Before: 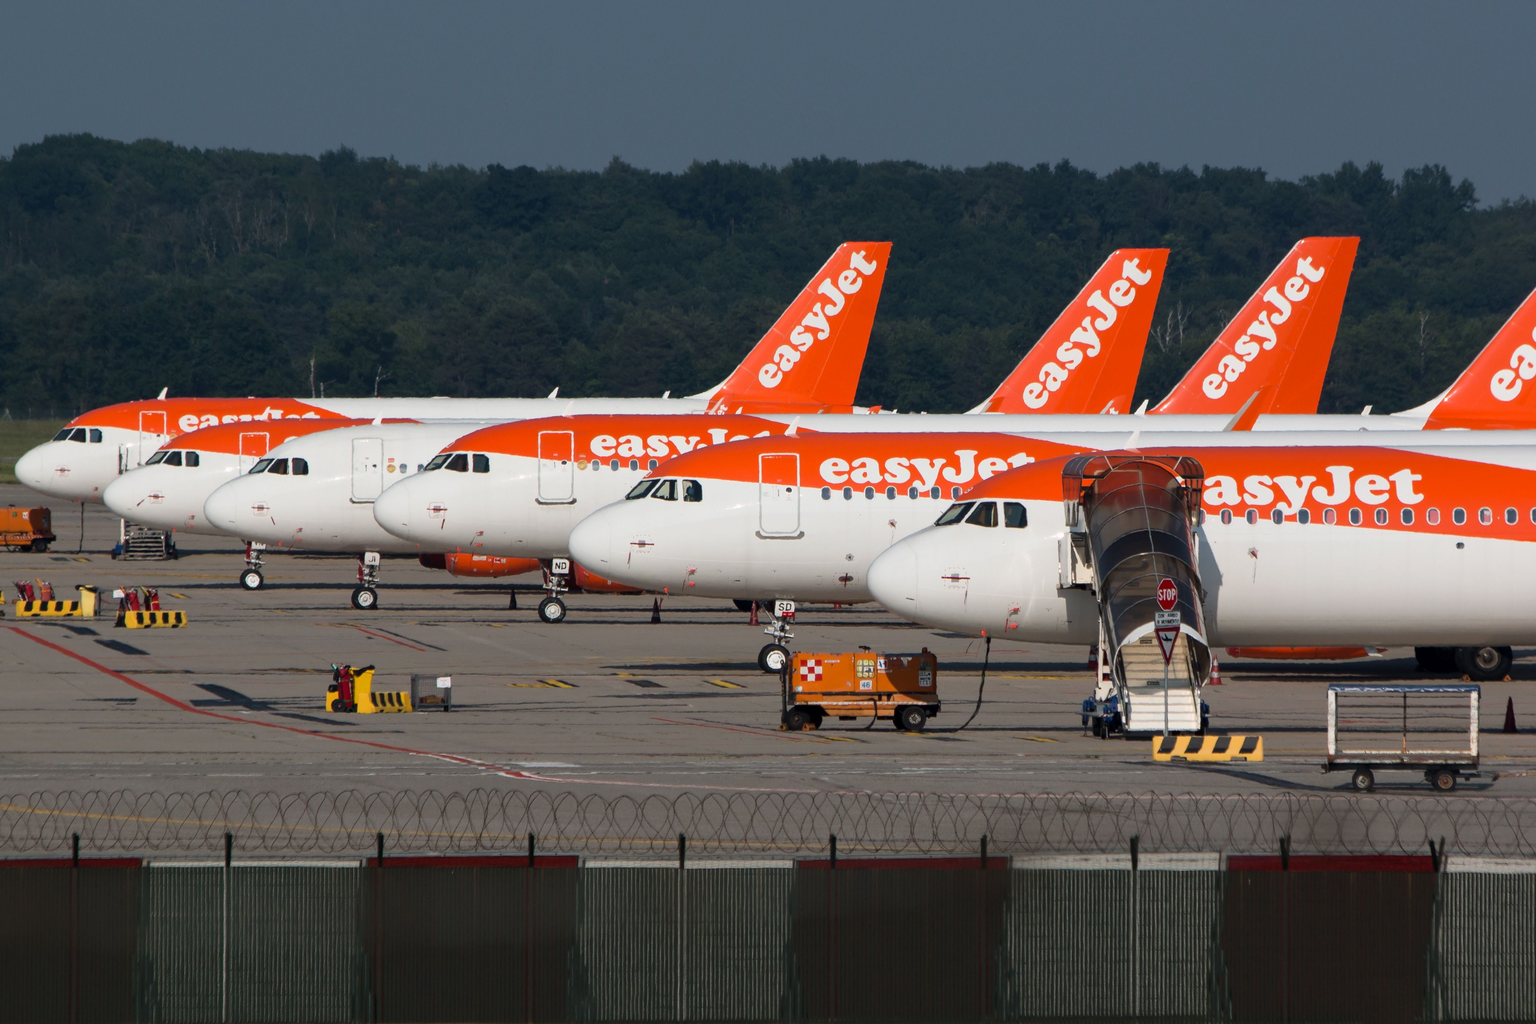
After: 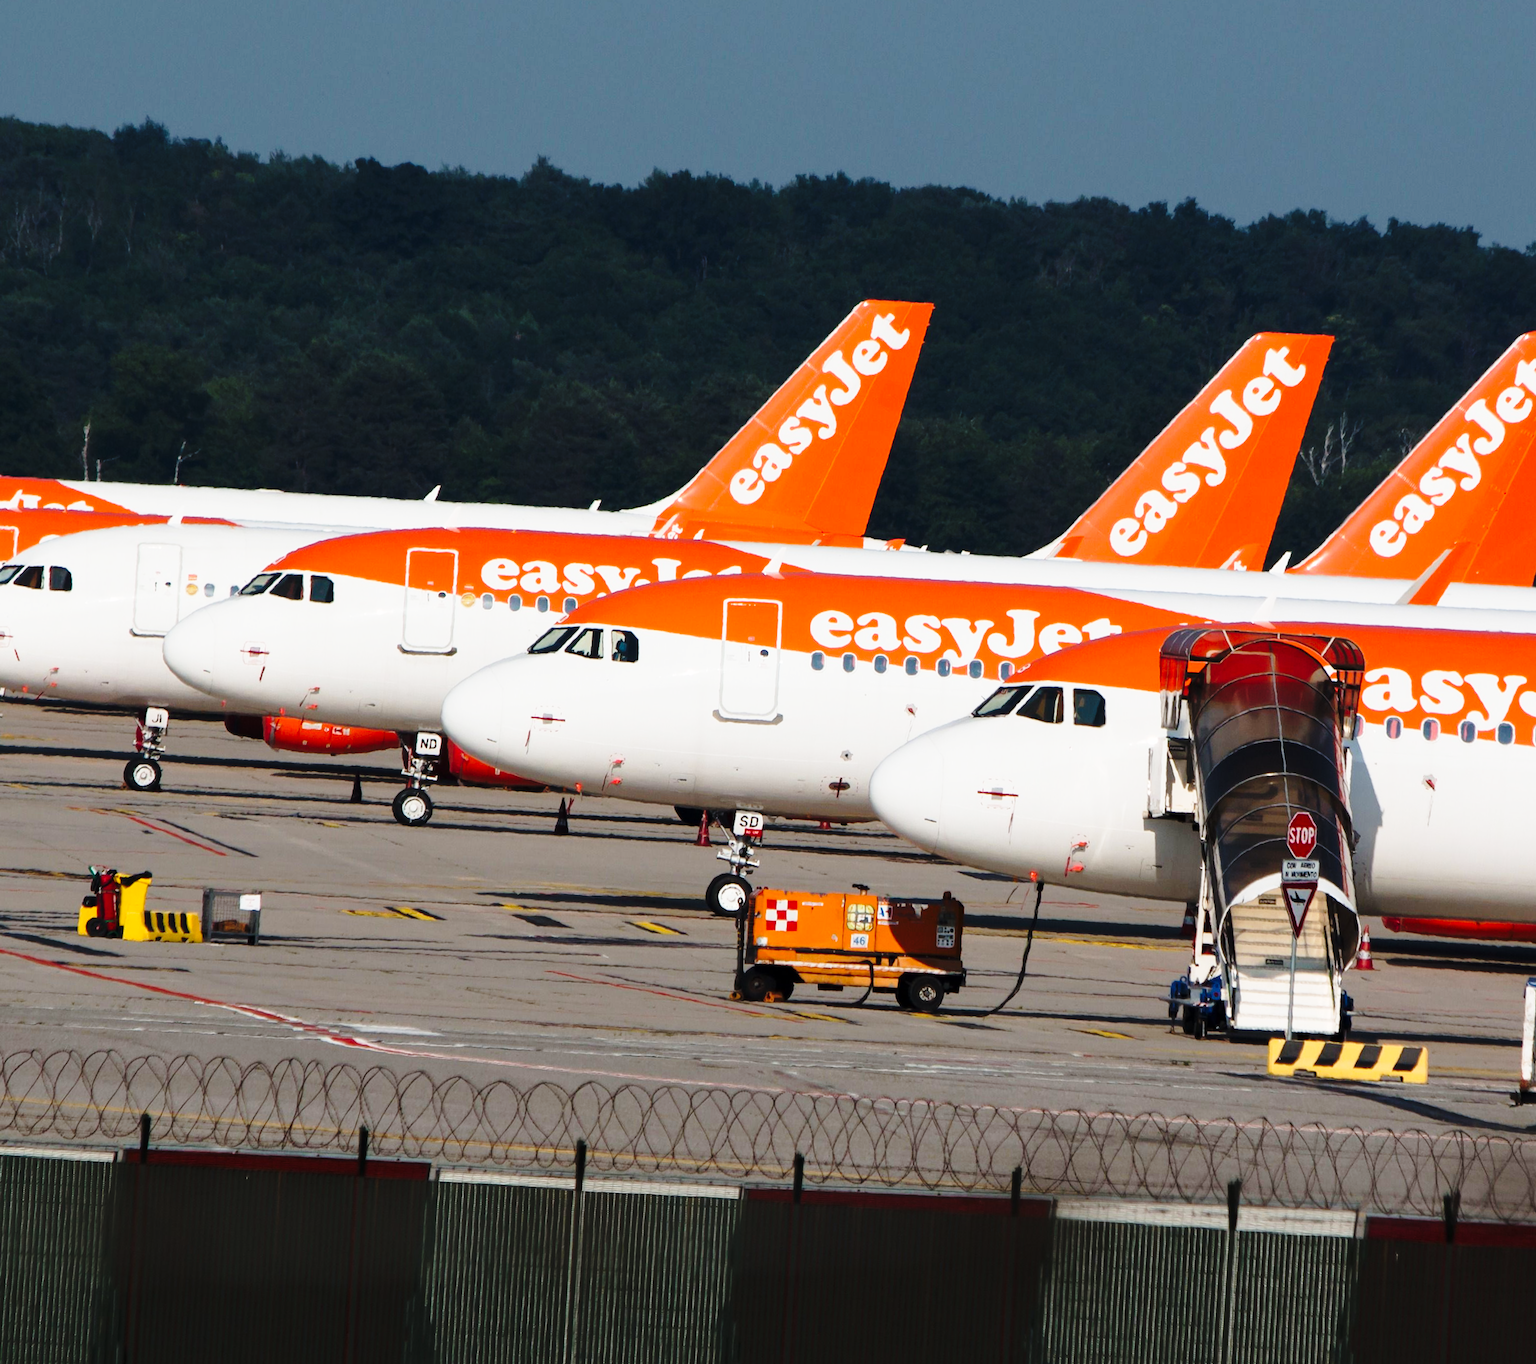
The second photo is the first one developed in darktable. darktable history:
crop and rotate: angle -3.27°, left 14.277%, top 0.028%, right 10.766%, bottom 0.028%
base curve: curves: ch0 [(0, 0) (0.04, 0.03) (0.133, 0.232) (0.448, 0.748) (0.843, 0.968) (1, 1)], preserve colors none
